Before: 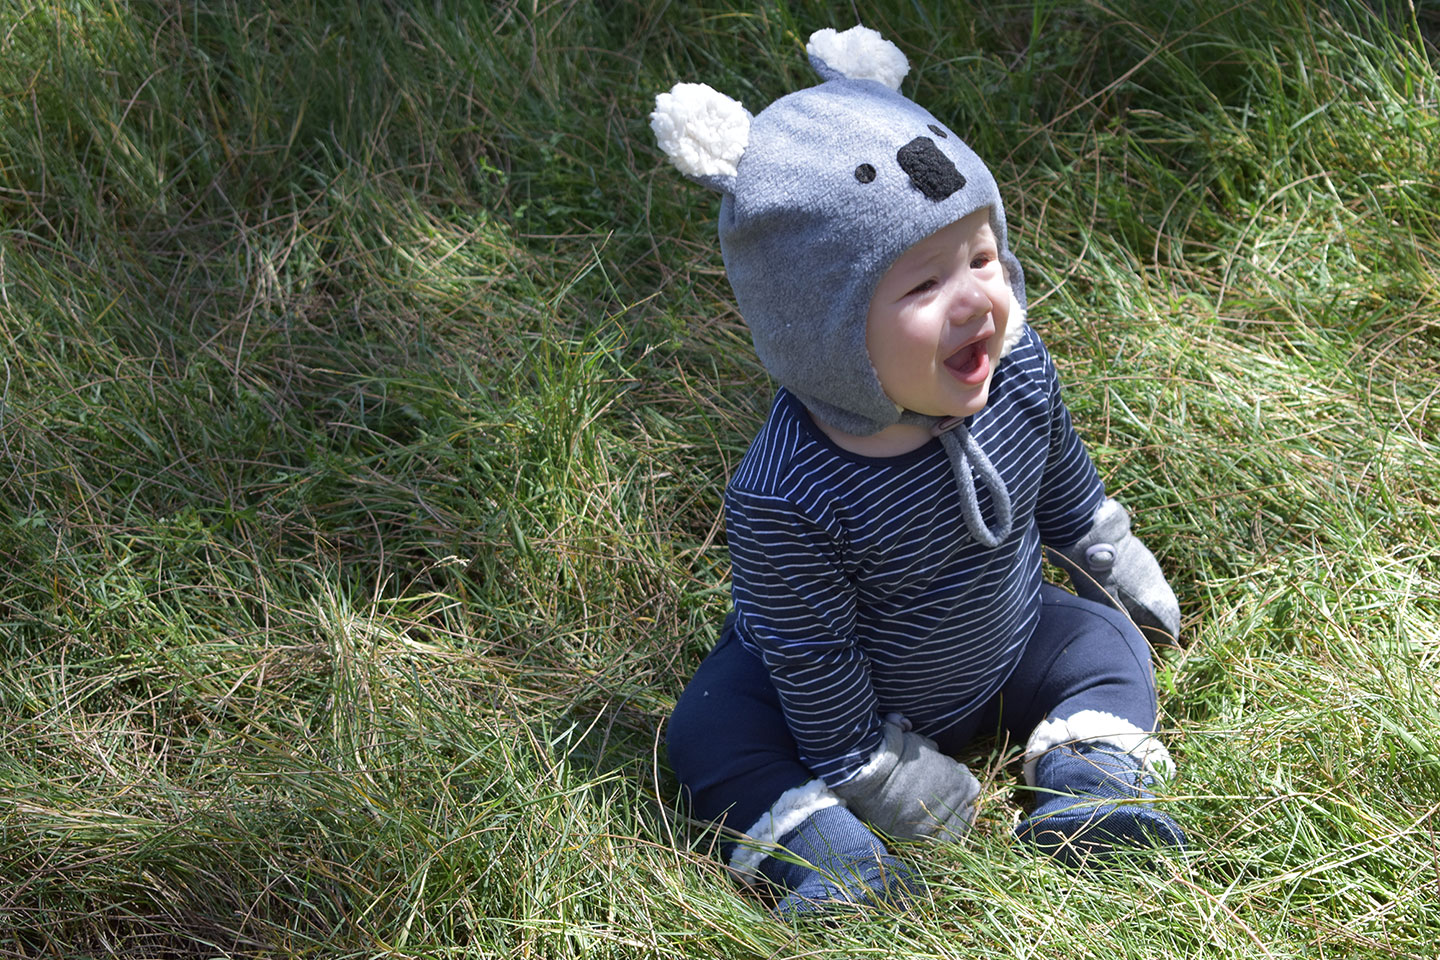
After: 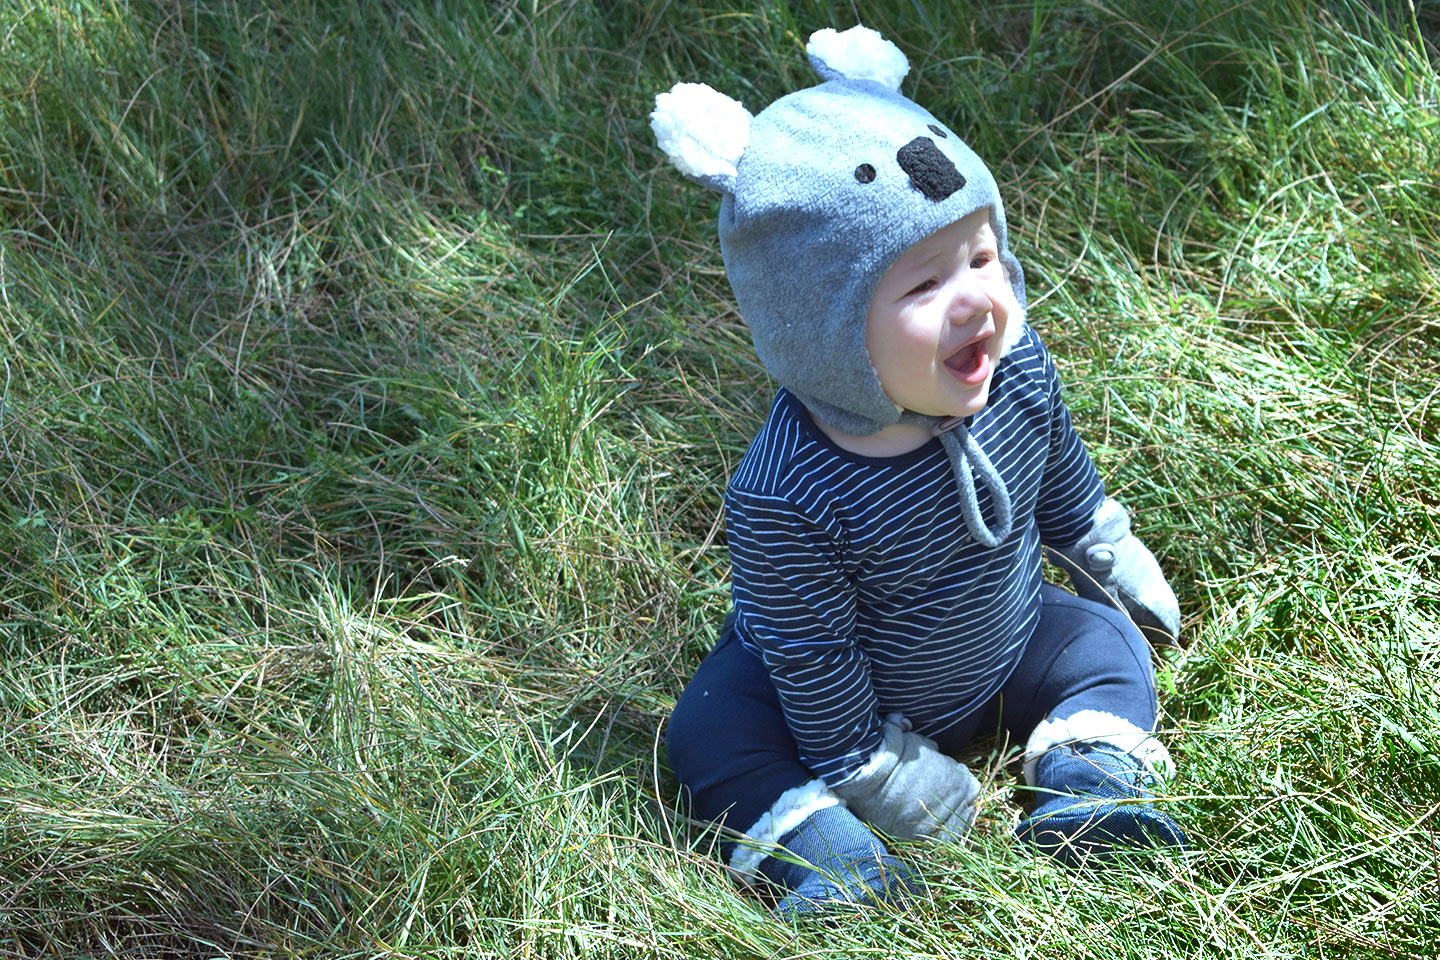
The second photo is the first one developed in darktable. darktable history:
exposure: black level correction 0, exposure 0.698 EV, compensate highlight preservation false
color correction: highlights a* -10.01, highlights b* -9.91
shadows and highlights: shadows 20.81, highlights -81.35, highlights color adjustment 56.21%, soften with gaussian
